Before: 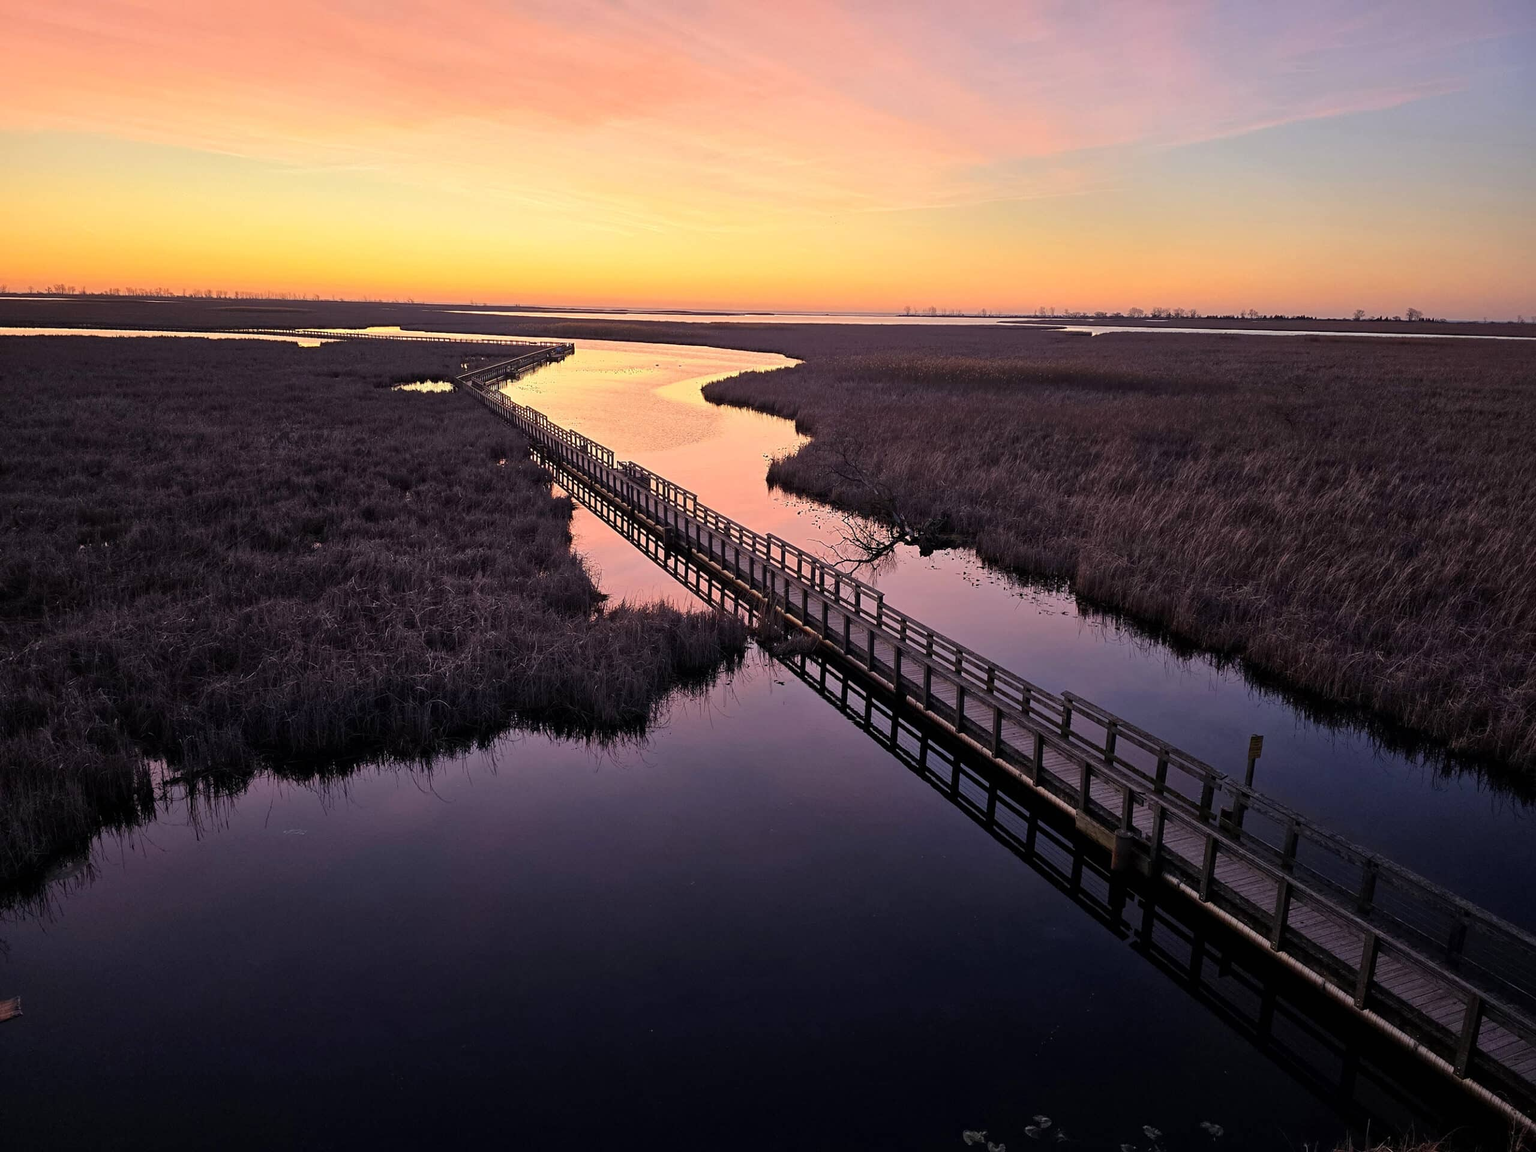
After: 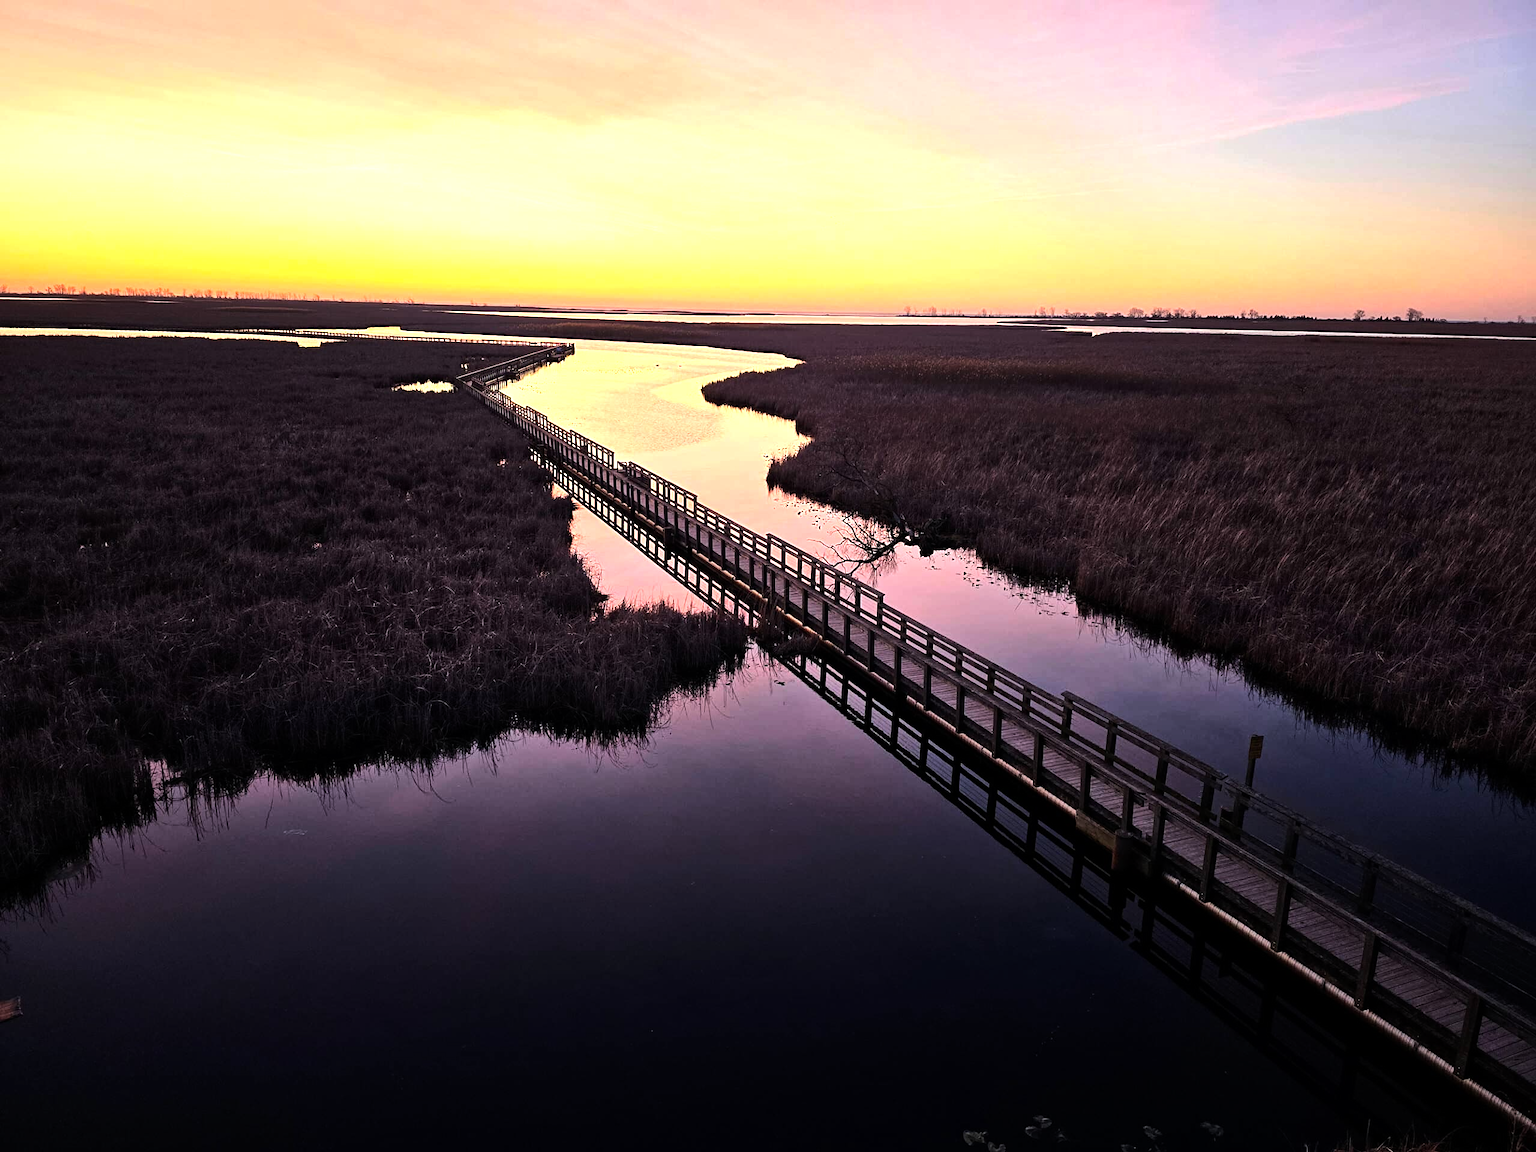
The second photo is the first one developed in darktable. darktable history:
tone equalizer: -8 EV -1.07 EV, -7 EV -1.02 EV, -6 EV -0.84 EV, -5 EV -0.608 EV, -3 EV 0.606 EV, -2 EV 0.845 EV, -1 EV 1.01 EV, +0 EV 1.06 EV, edges refinement/feathering 500, mask exposure compensation -1.57 EV, preserve details no
